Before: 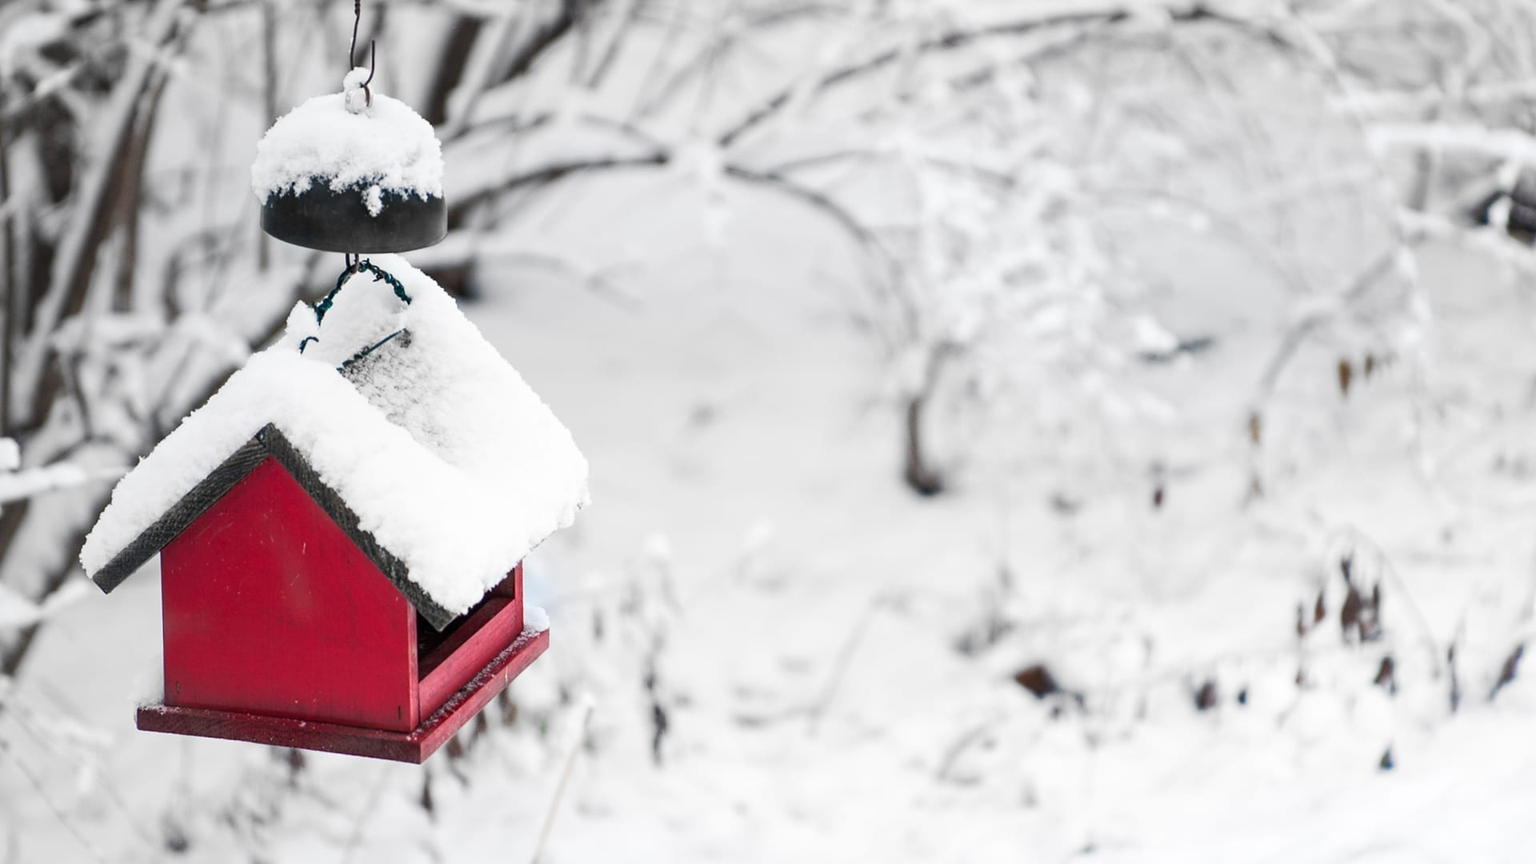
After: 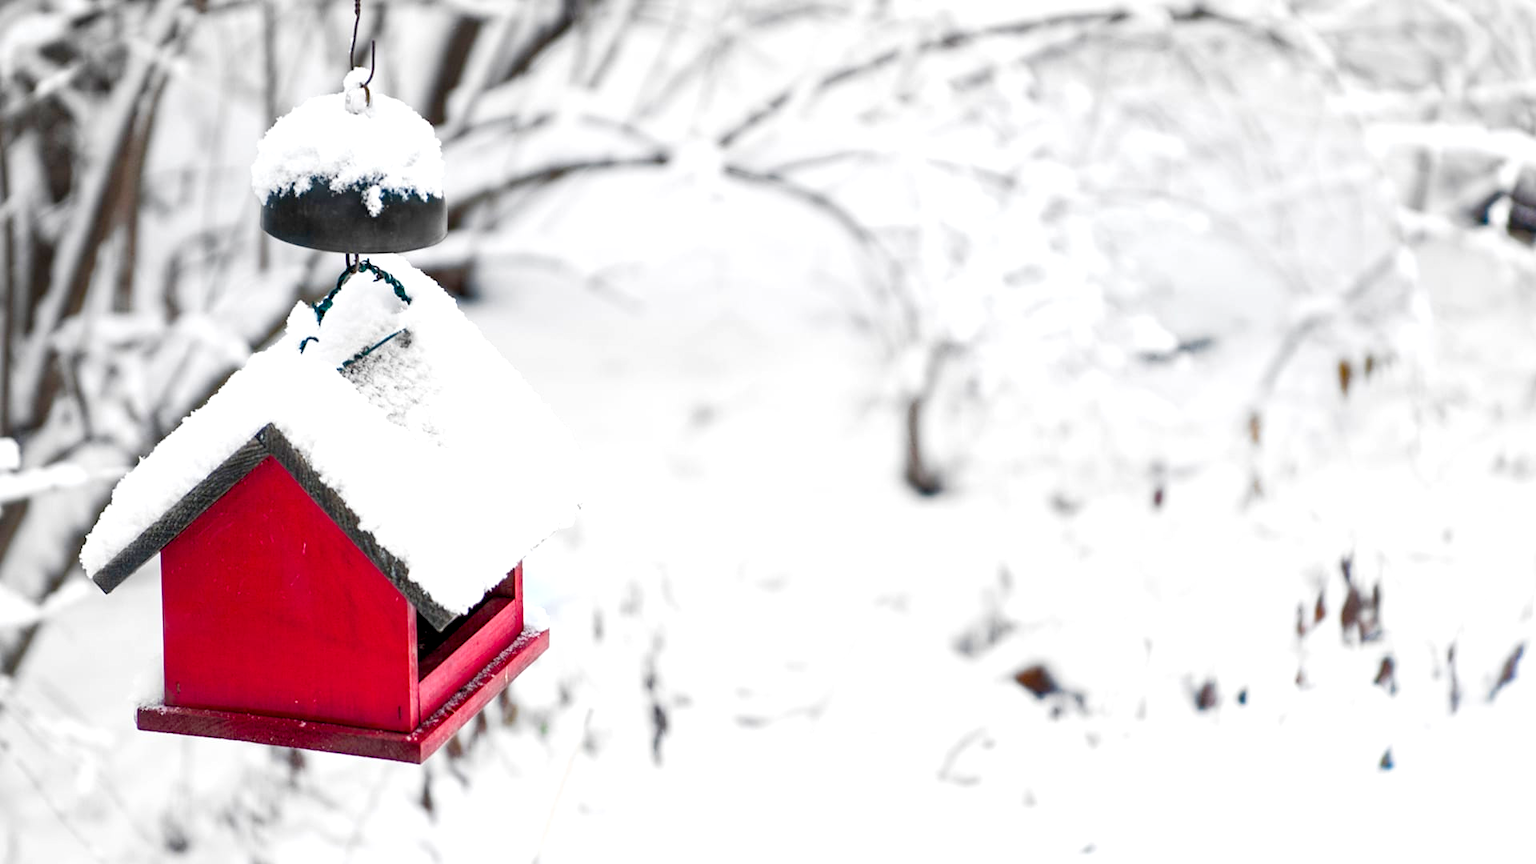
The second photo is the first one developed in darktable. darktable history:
exposure: black level correction 0.003, exposure 0.383 EV, compensate highlight preservation false
color balance rgb: perceptual saturation grading › global saturation 35%, perceptual saturation grading › highlights -30%, perceptual saturation grading › shadows 35%, perceptual brilliance grading › global brilliance 3%, perceptual brilliance grading › highlights -3%, perceptual brilliance grading › shadows 3%
